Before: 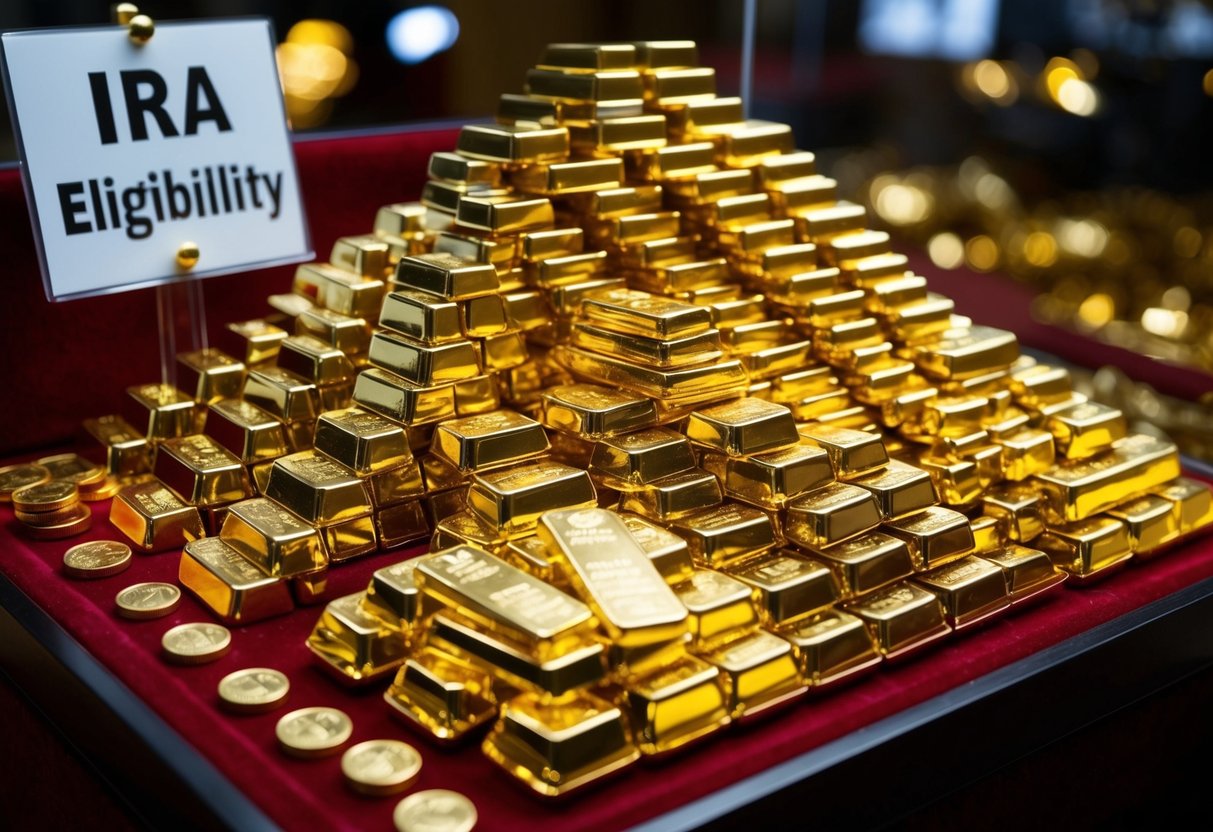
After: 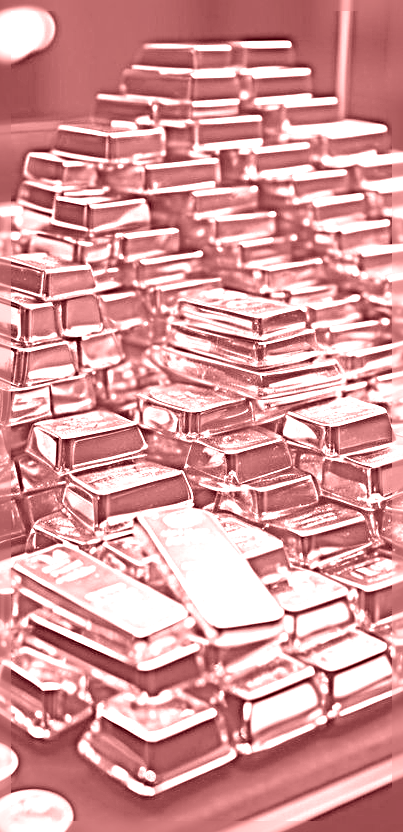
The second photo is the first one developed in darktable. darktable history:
crop: left 33.36%, right 33.36%
sharpen: radius 4.001, amount 2
color correction: highlights a* -0.137, highlights b* -5.91, shadows a* -0.137, shadows b* -0.137
colorize: saturation 51%, source mix 50.67%, lightness 50.67%
exposure: black level correction 0, exposure 1.75 EV, compensate exposure bias true, compensate highlight preservation false
